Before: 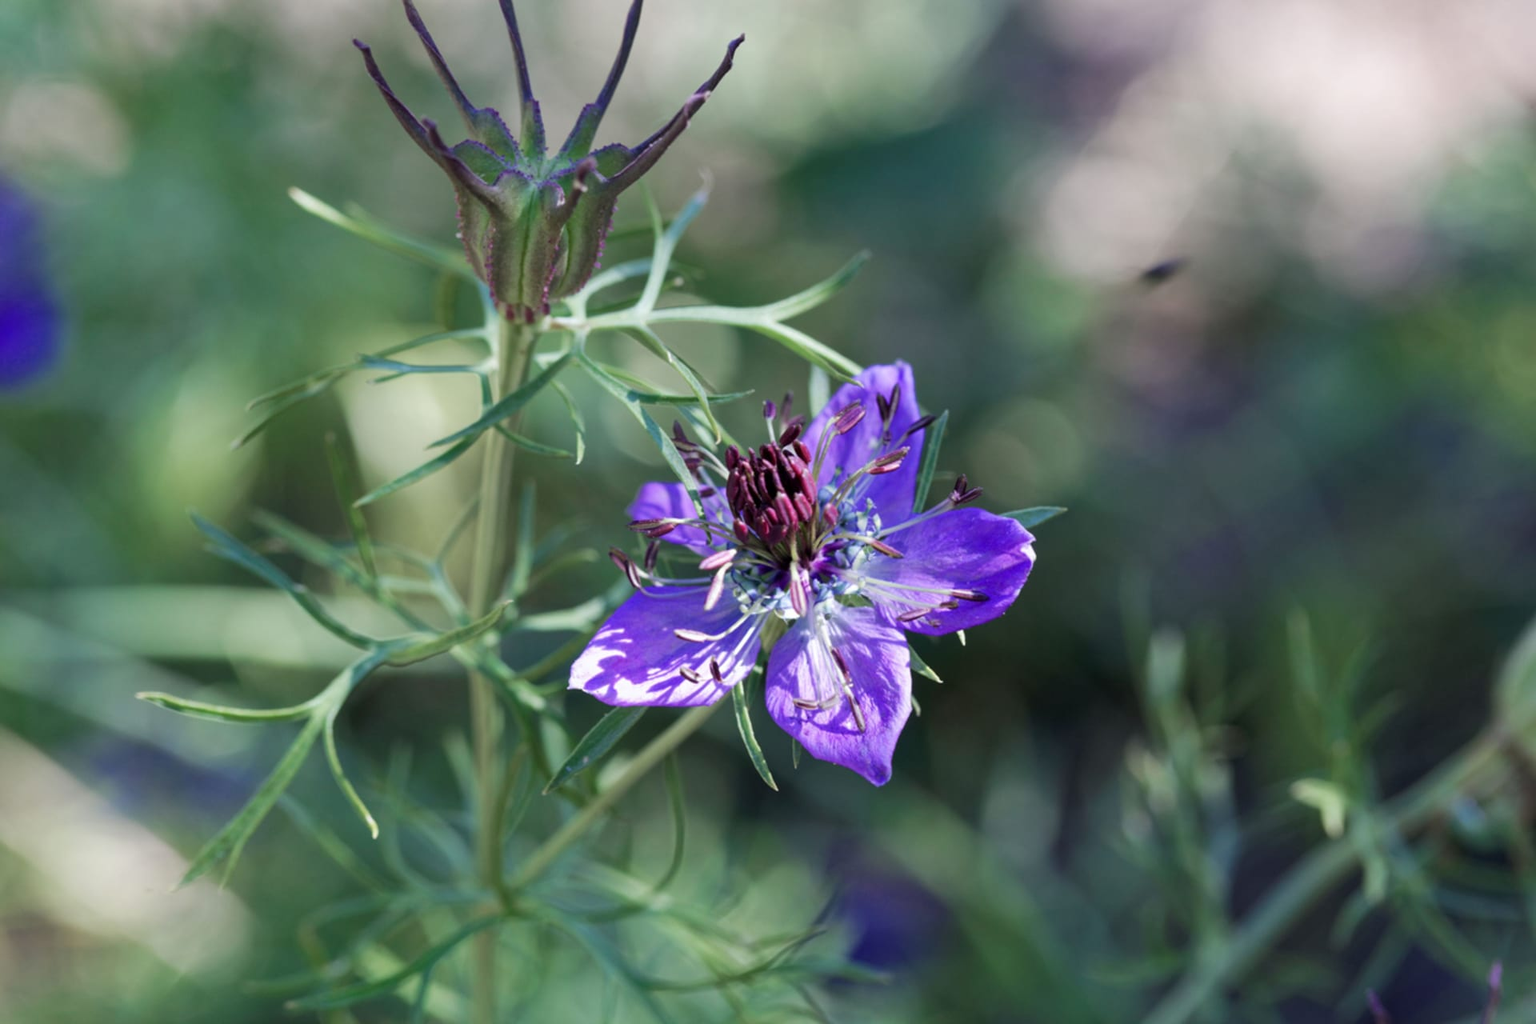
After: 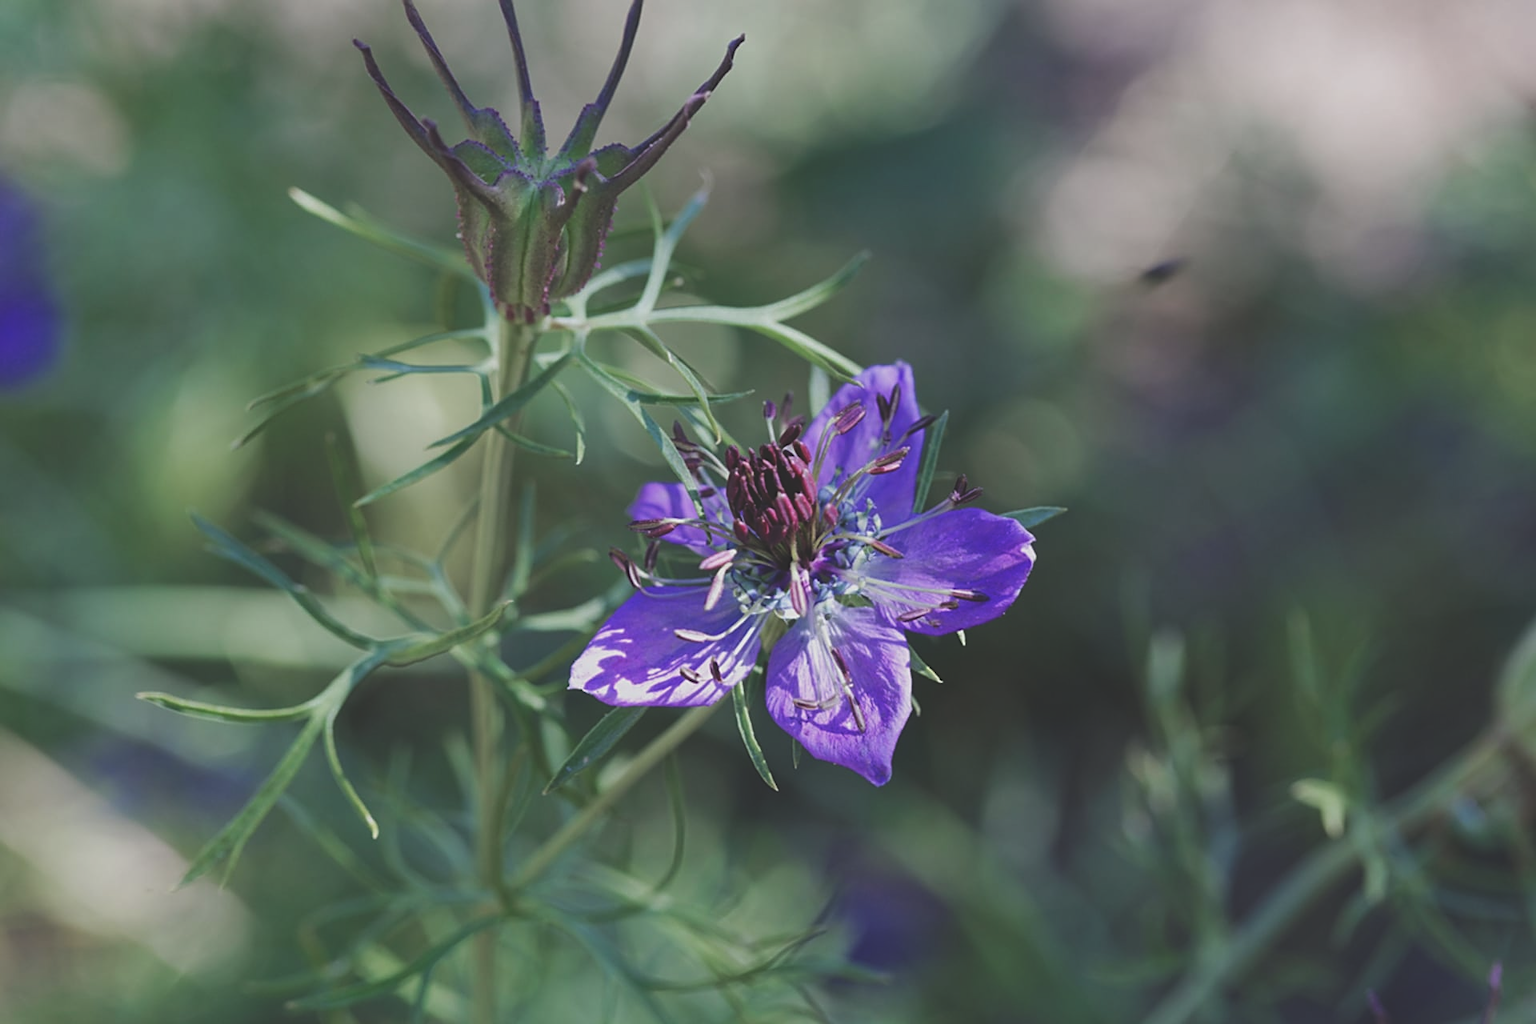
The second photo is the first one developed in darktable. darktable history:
exposure: black level correction -0.035, exposure -0.496 EV, compensate exposure bias true, compensate highlight preservation false
sharpen: on, module defaults
